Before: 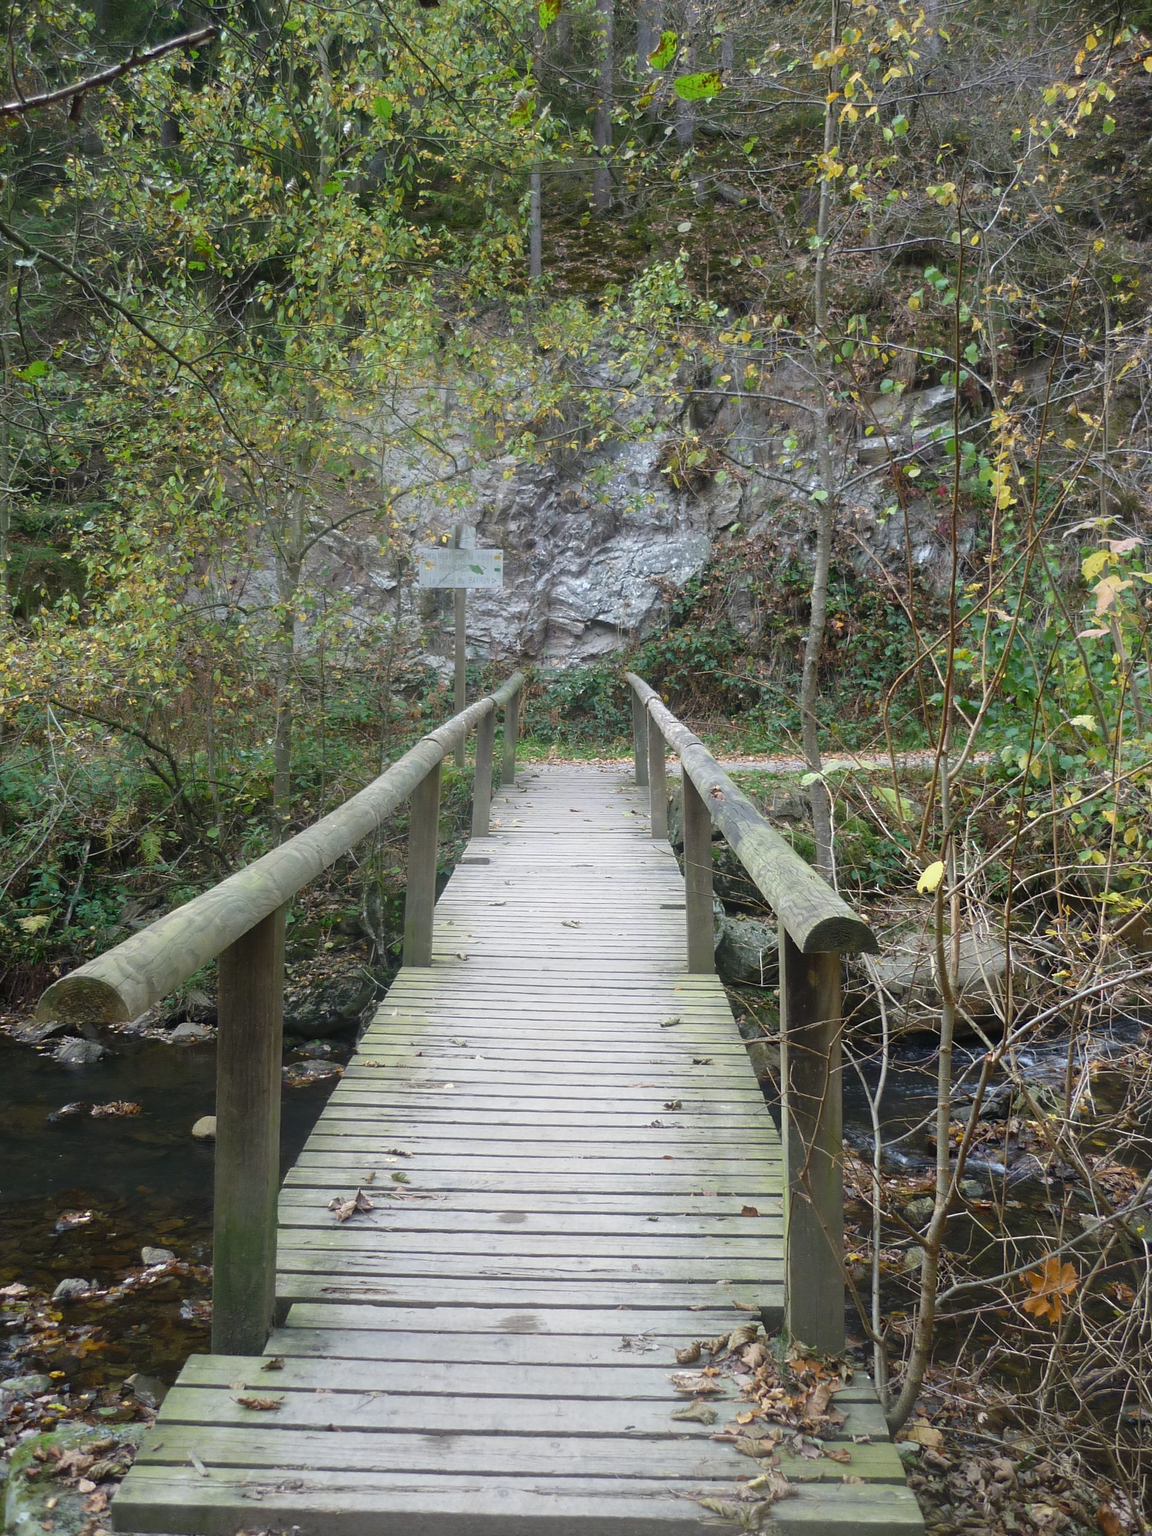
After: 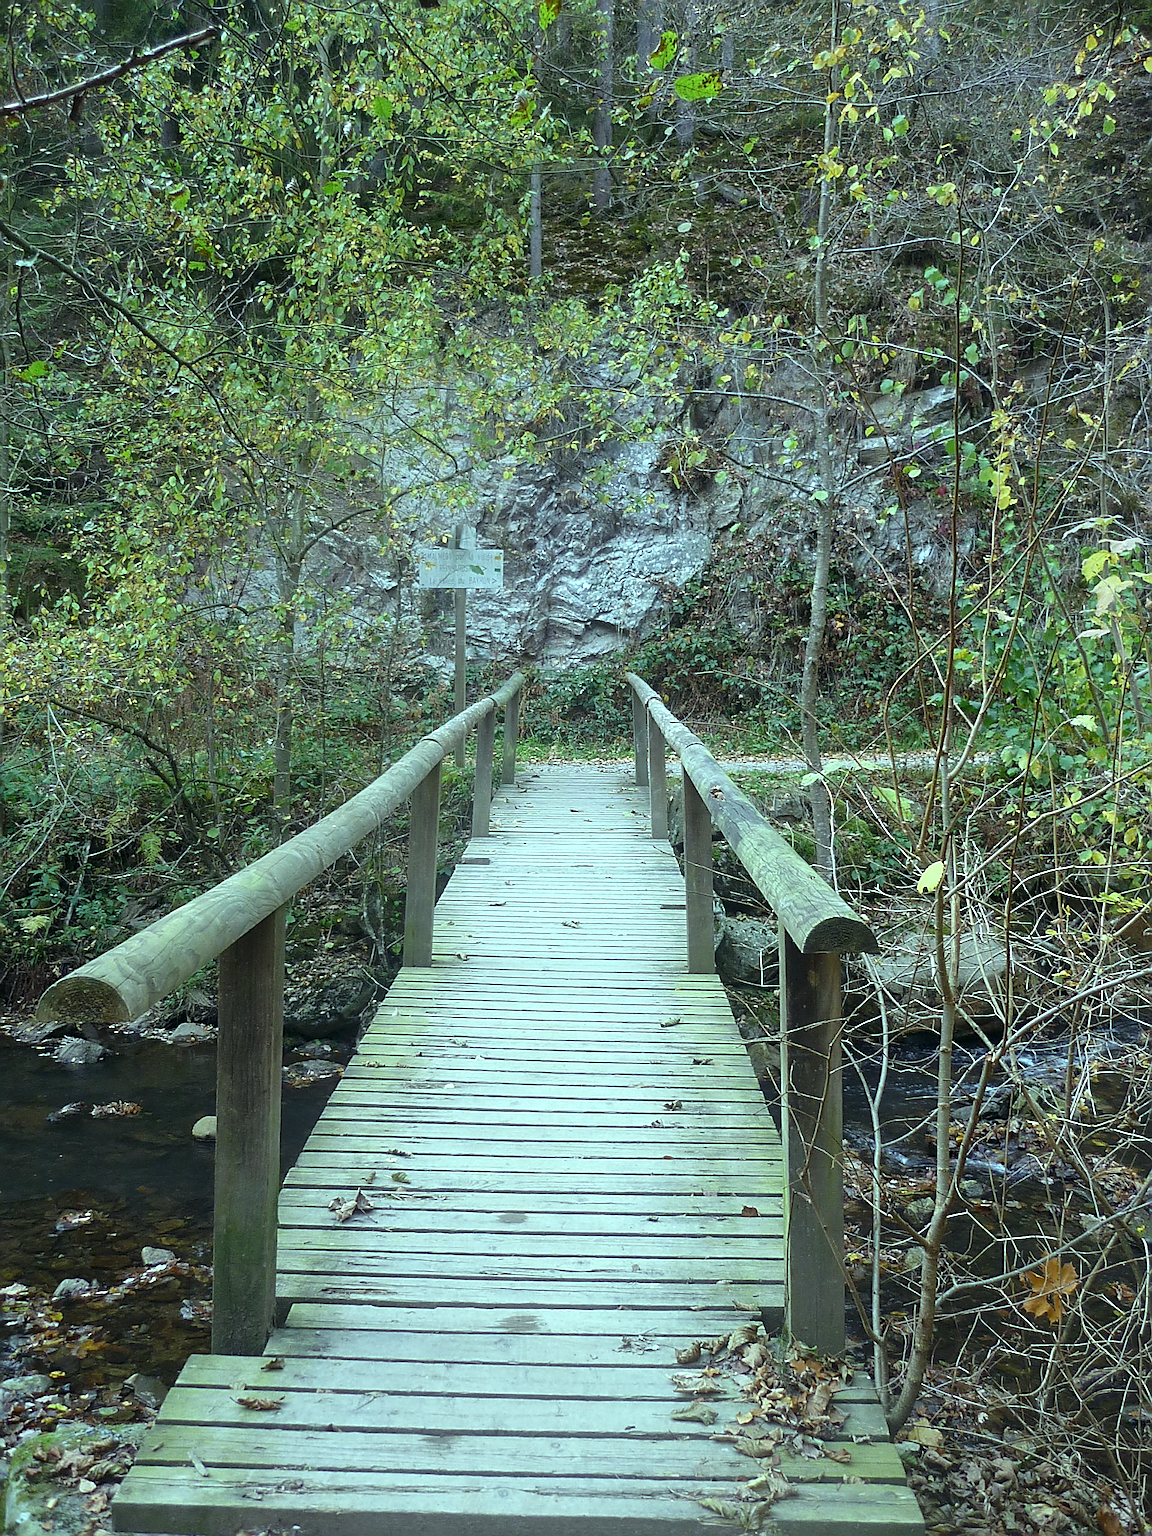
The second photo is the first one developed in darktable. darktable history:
sharpen: amount 1
color balance: mode lift, gamma, gain (sRGB), lift [0.997, 0.979, 1.021, 1.011], gamma [1, 1.084, 0.916, 0.998], gain [1, 0.87, 1.13, 1.101], contrast 4.55%, contrast fulcrum 38.24%, output saturation 104.09%
local contrast: mode bilateral grid, contrast 20, coarseness 50, detail 120%, midtone range 0.2
